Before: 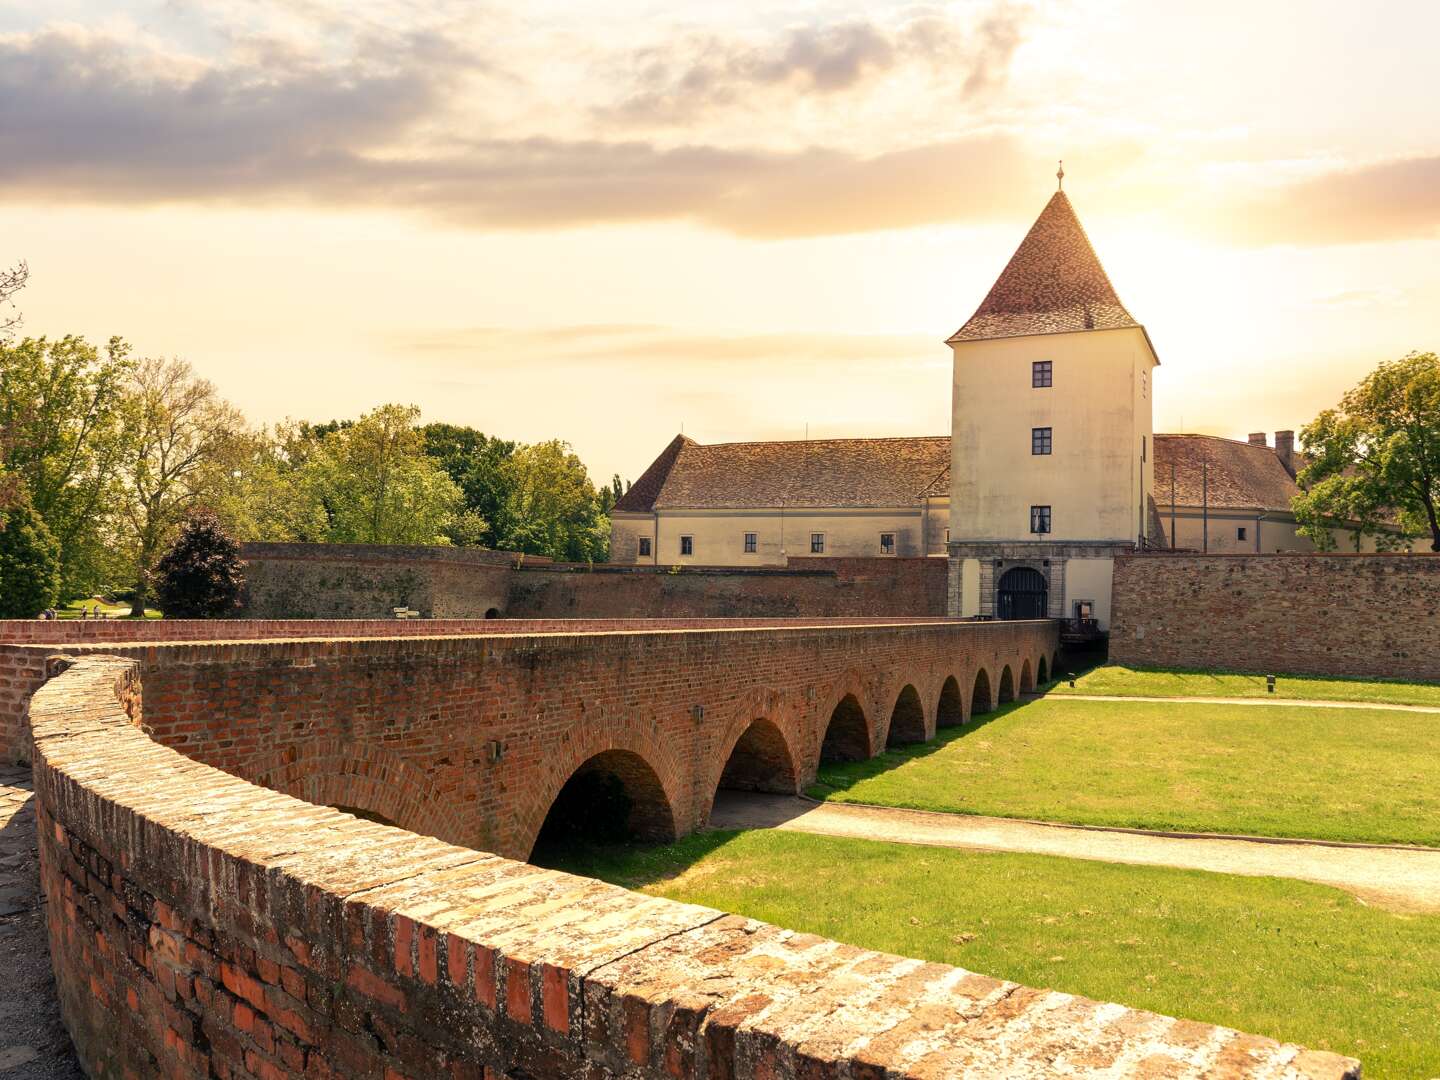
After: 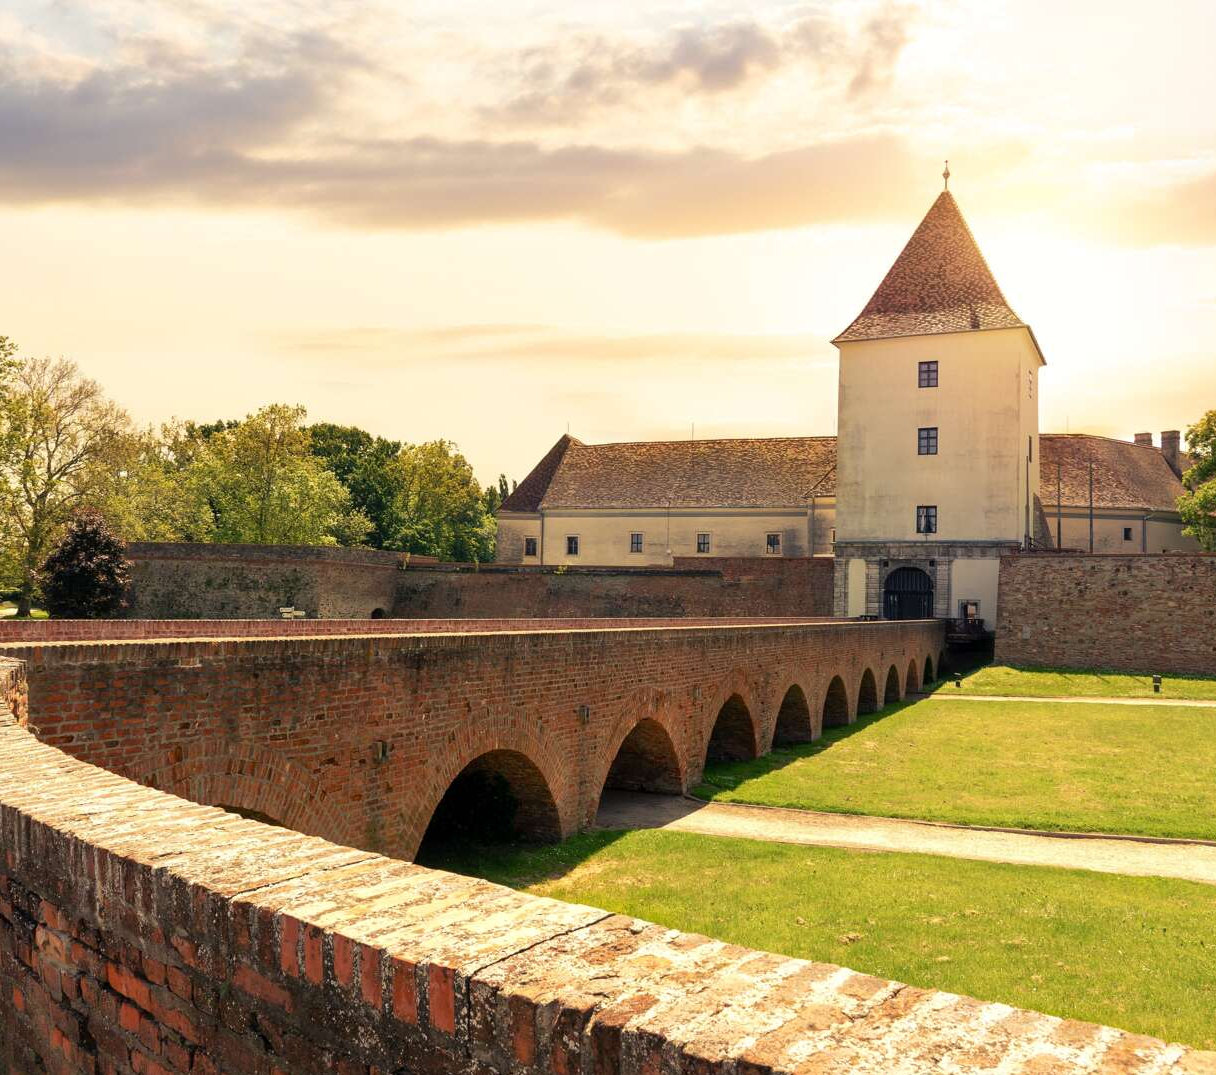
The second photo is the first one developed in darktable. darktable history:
crop: left 7.963%, right 7.408%
